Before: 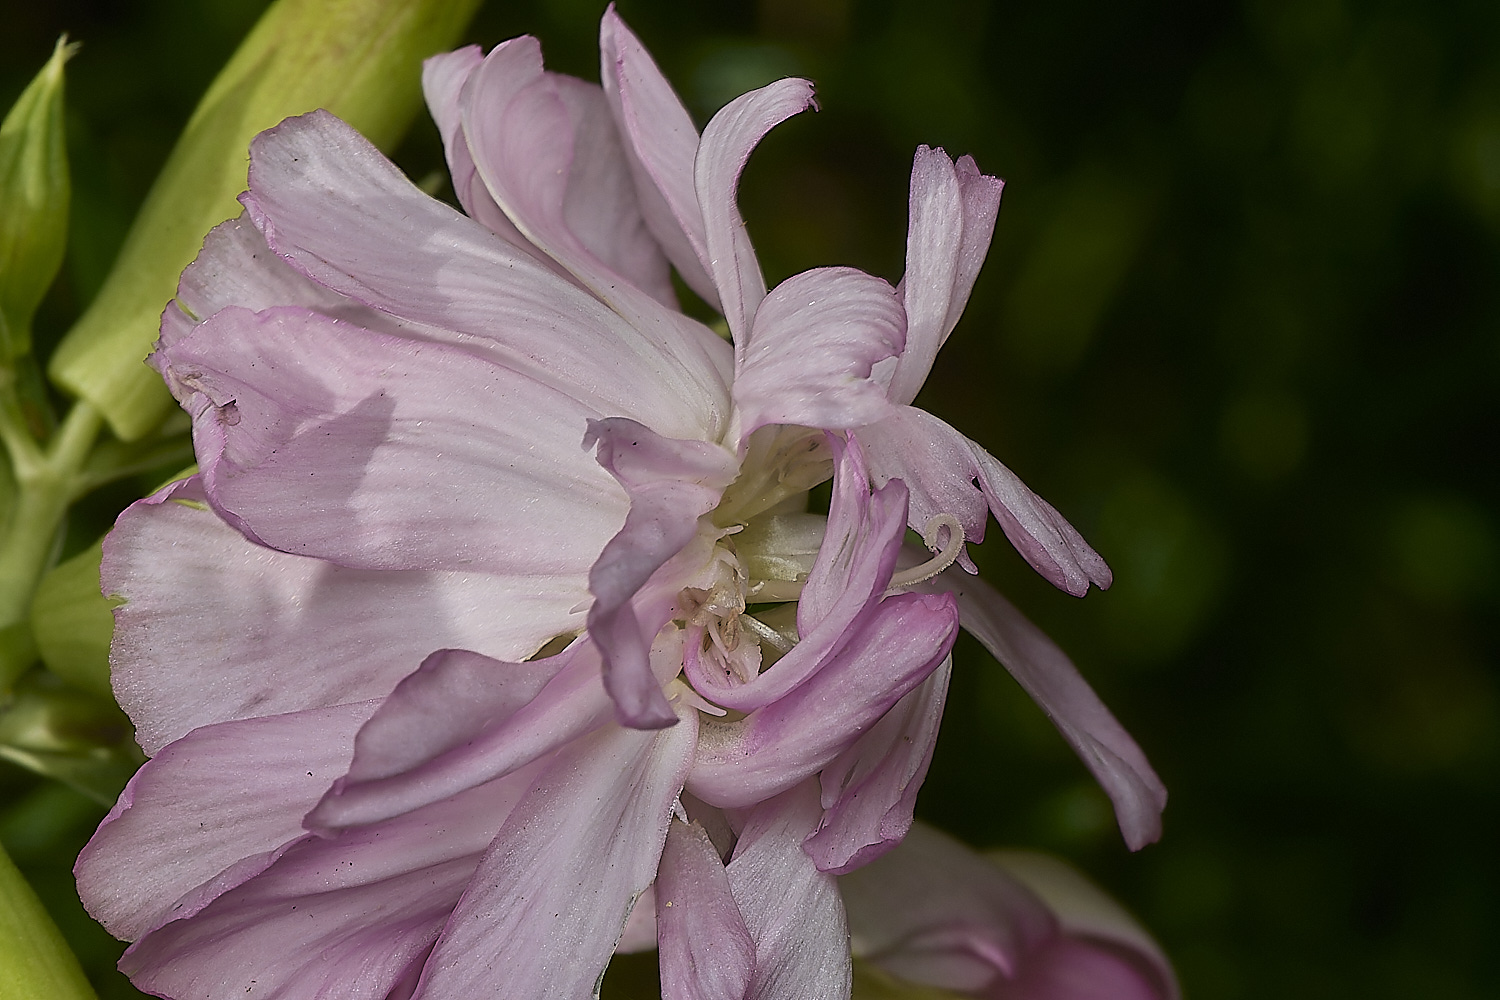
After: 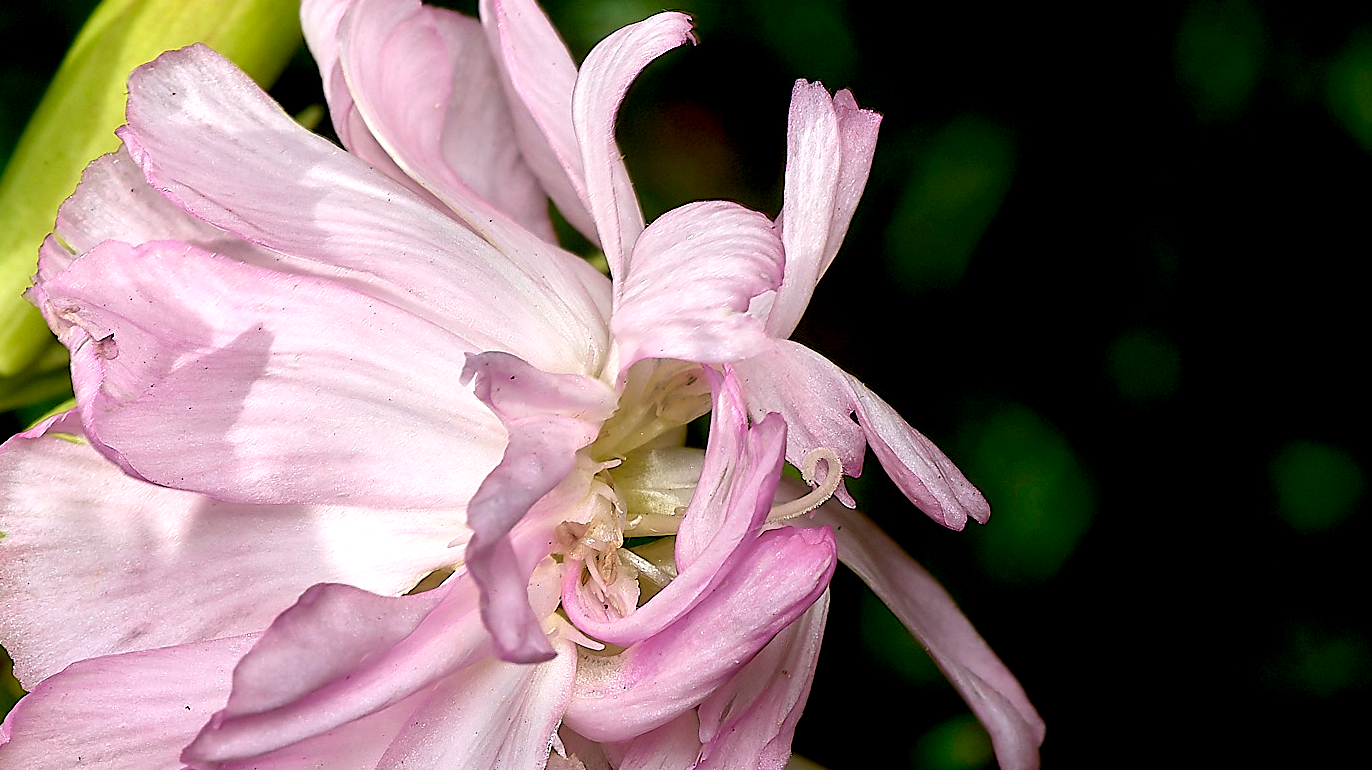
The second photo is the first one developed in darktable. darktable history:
exposure: black level correction 0.008, exposure 0.979 EV, compensate highlight preservation false
crop: left 8.155%, top 6.611%, bottom 15.385%
